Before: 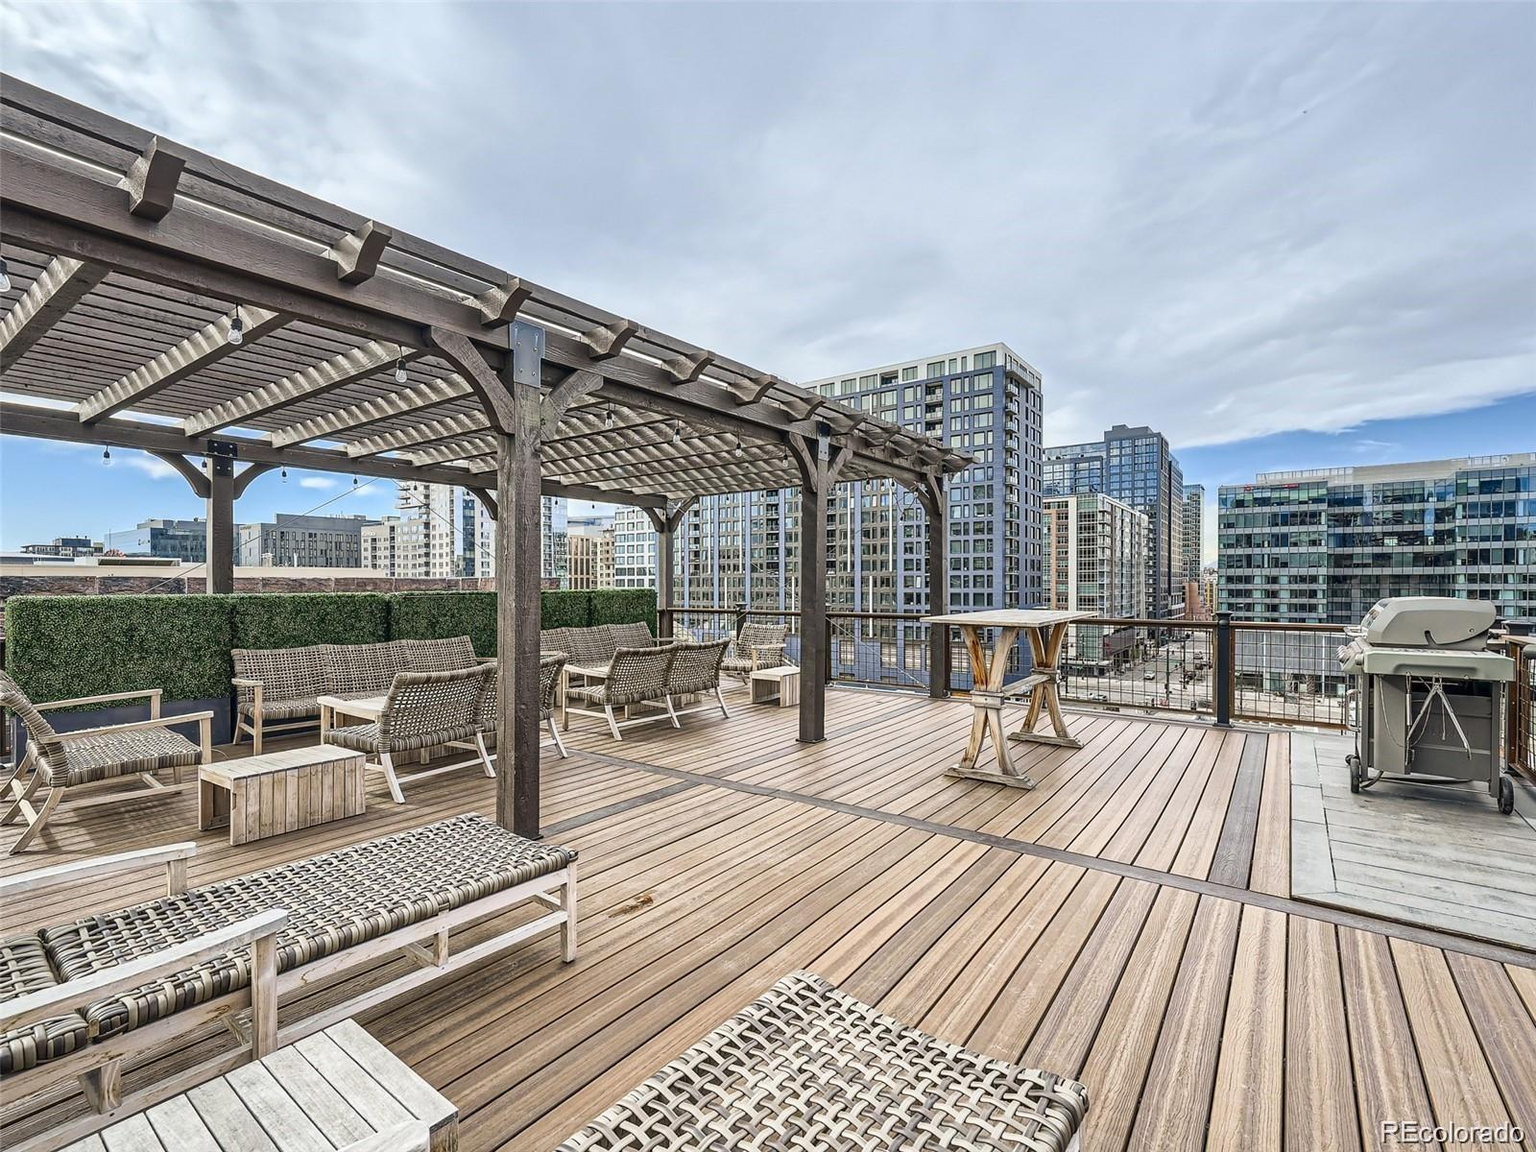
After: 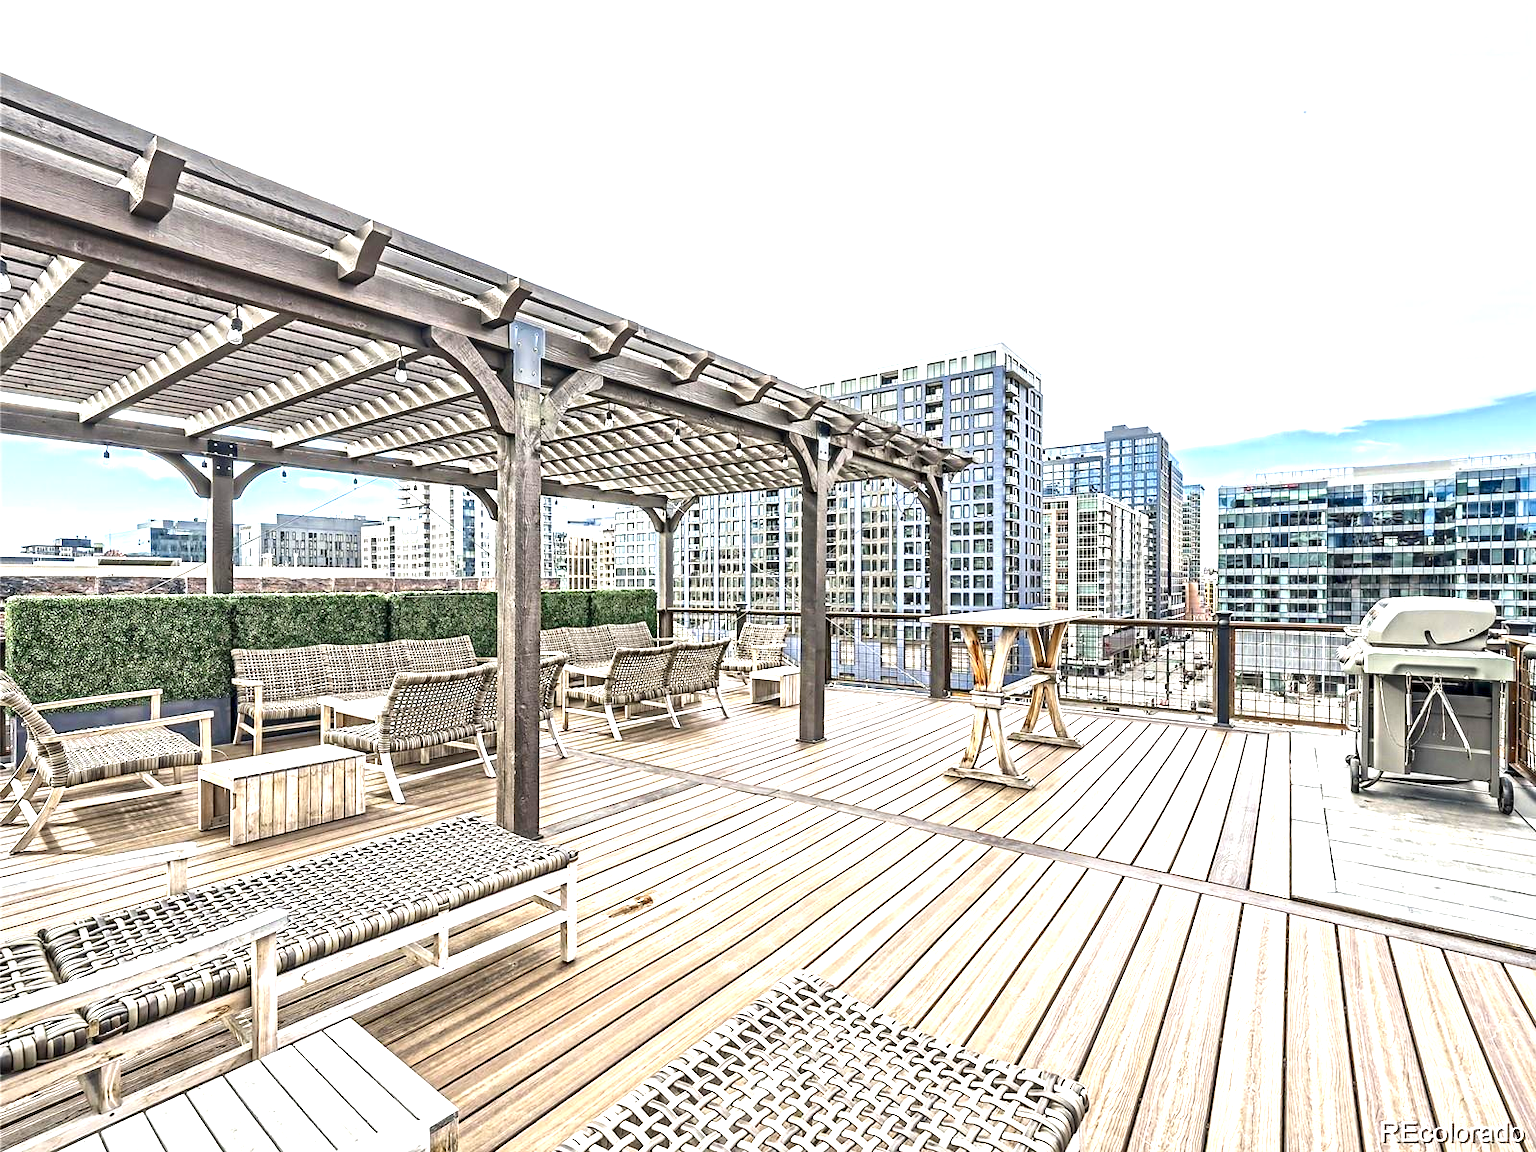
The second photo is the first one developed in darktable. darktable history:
exposure: black level correction 0, exposure 1.3 EV, compensate exposure bias true, compensate highlight preservation false
contrast equalizer: y [[0.5, 0.5, 0.501, 0.63, 0.504, 0.5], [0.5 ×6], [0.5 ×6], [0 ×6], [0 ×6]]
